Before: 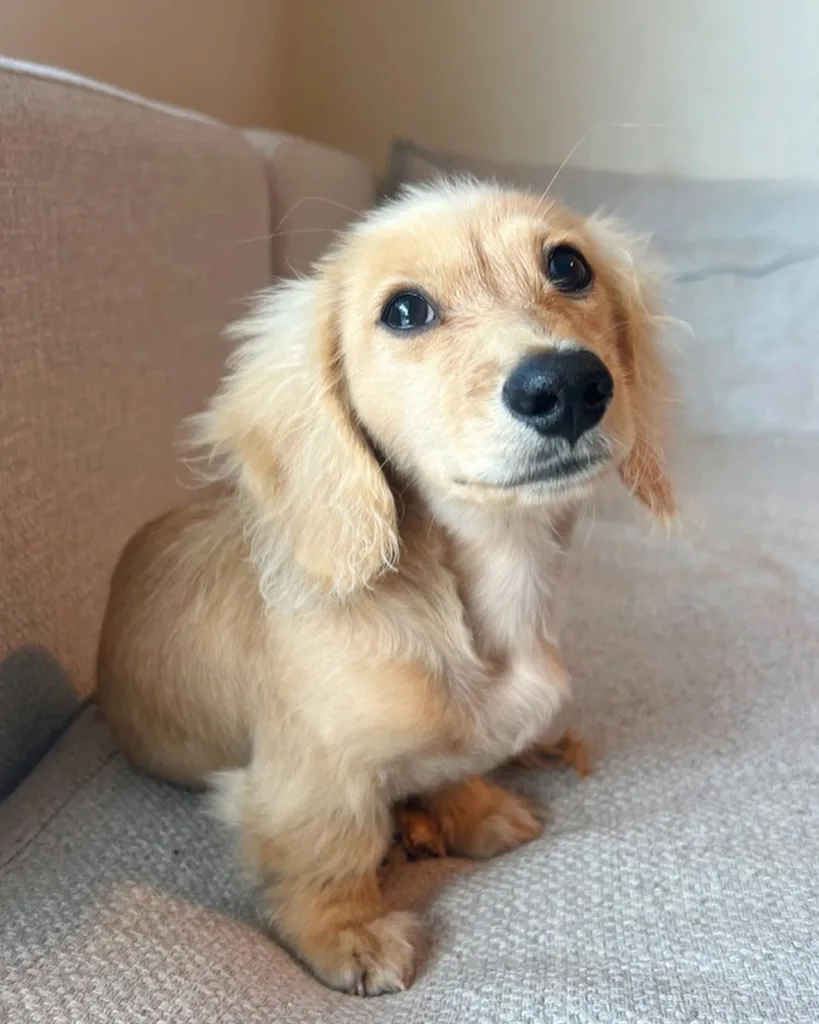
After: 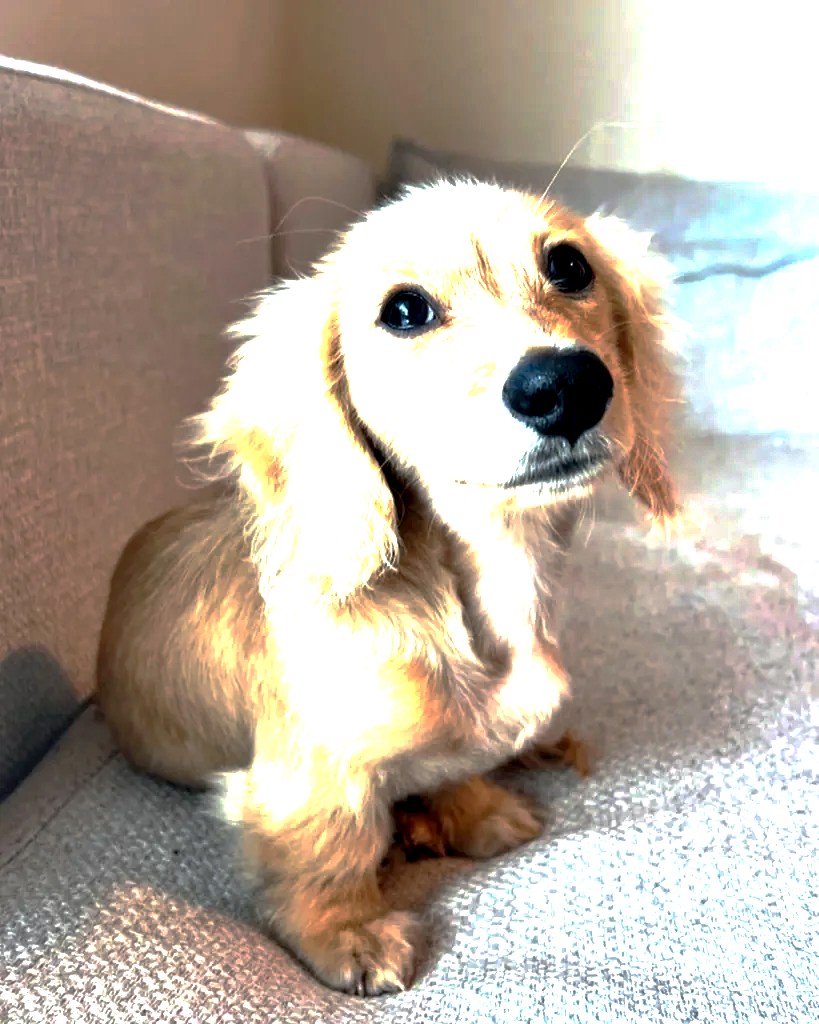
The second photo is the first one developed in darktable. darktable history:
contrast equalizer: octaves 7, y [[0.6 ×6], [0.55 ×6], [0 ×6], [0 ×6], [0 ×6]]
base curve: curves: ch0 [(0, 0) (0.826, 0.587) (1, 1)], preserve colors none
color zones: curves: ch0 [(0.25, 0.667) (0.758, 0.368)]; ch1 [(0.215, 0.245) (0.761, 0.373)]; ch2 [(0.247, 0.554) (0.761, 0.436)], mix -95.01%
exposure: black level correction 0.001, exposure 1.118 EV, compensate highlight preservation false
